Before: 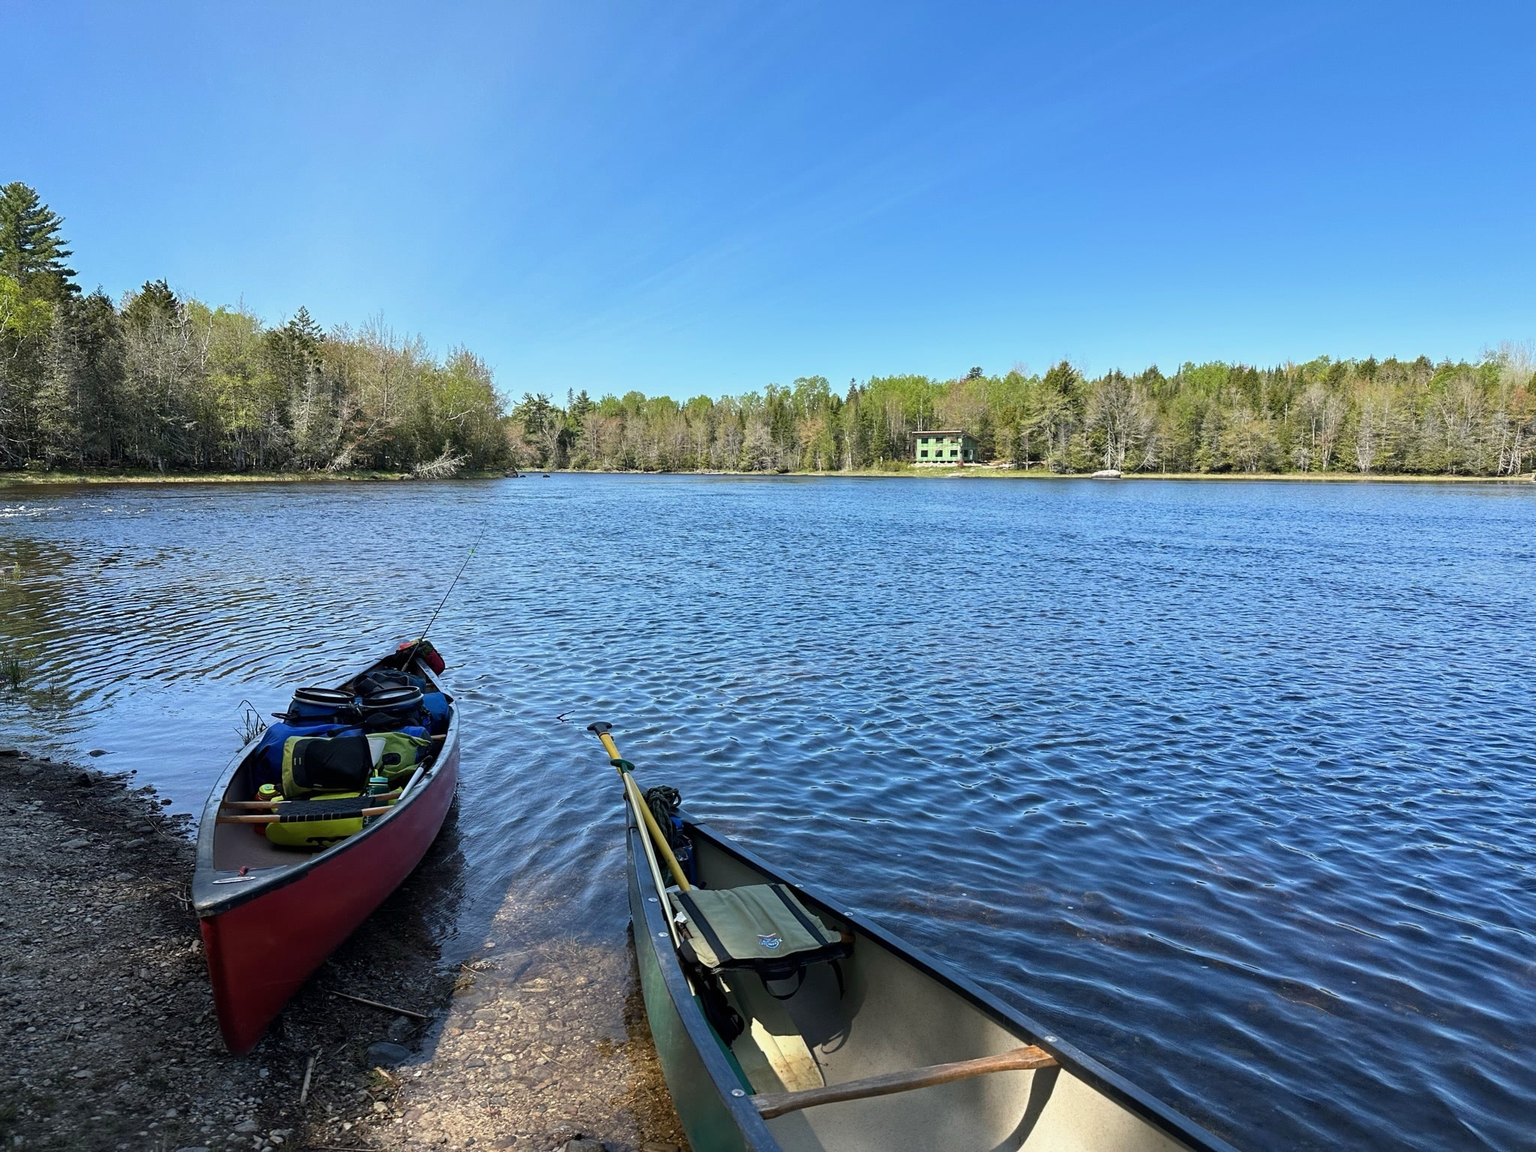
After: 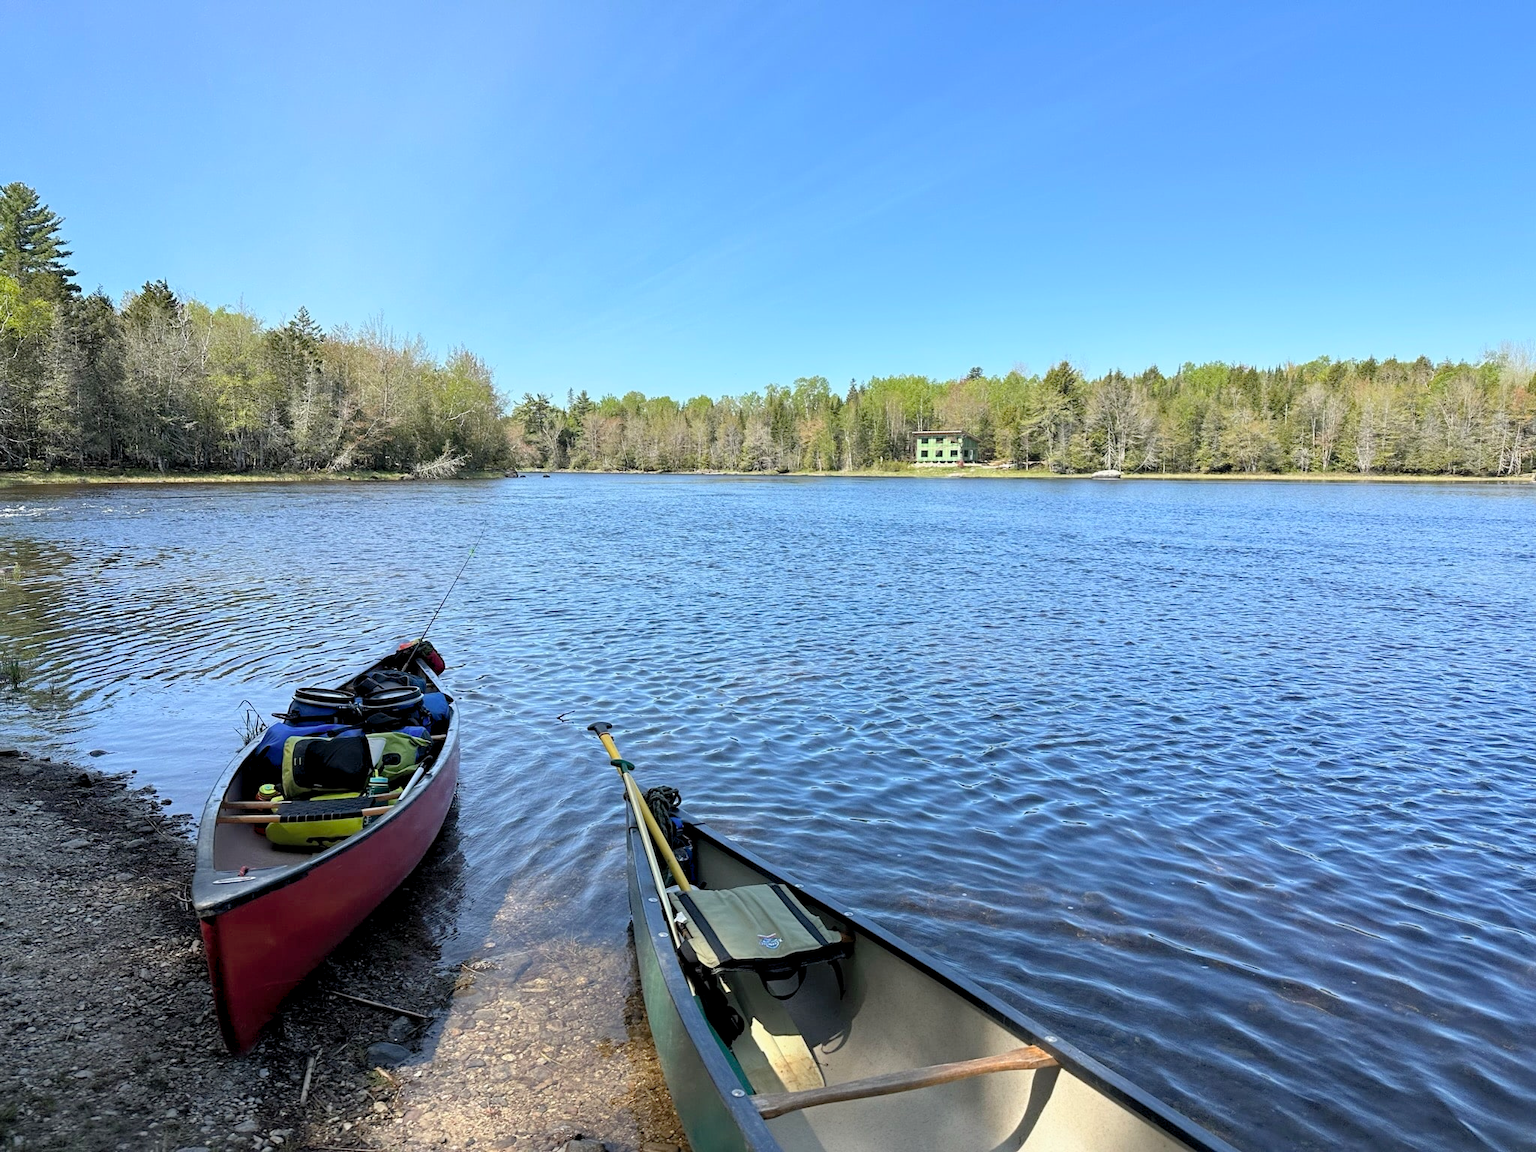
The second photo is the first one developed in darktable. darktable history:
contrast brightness saturation: brightness 0.15
levels: levels [0, 0.498, 0.996]
